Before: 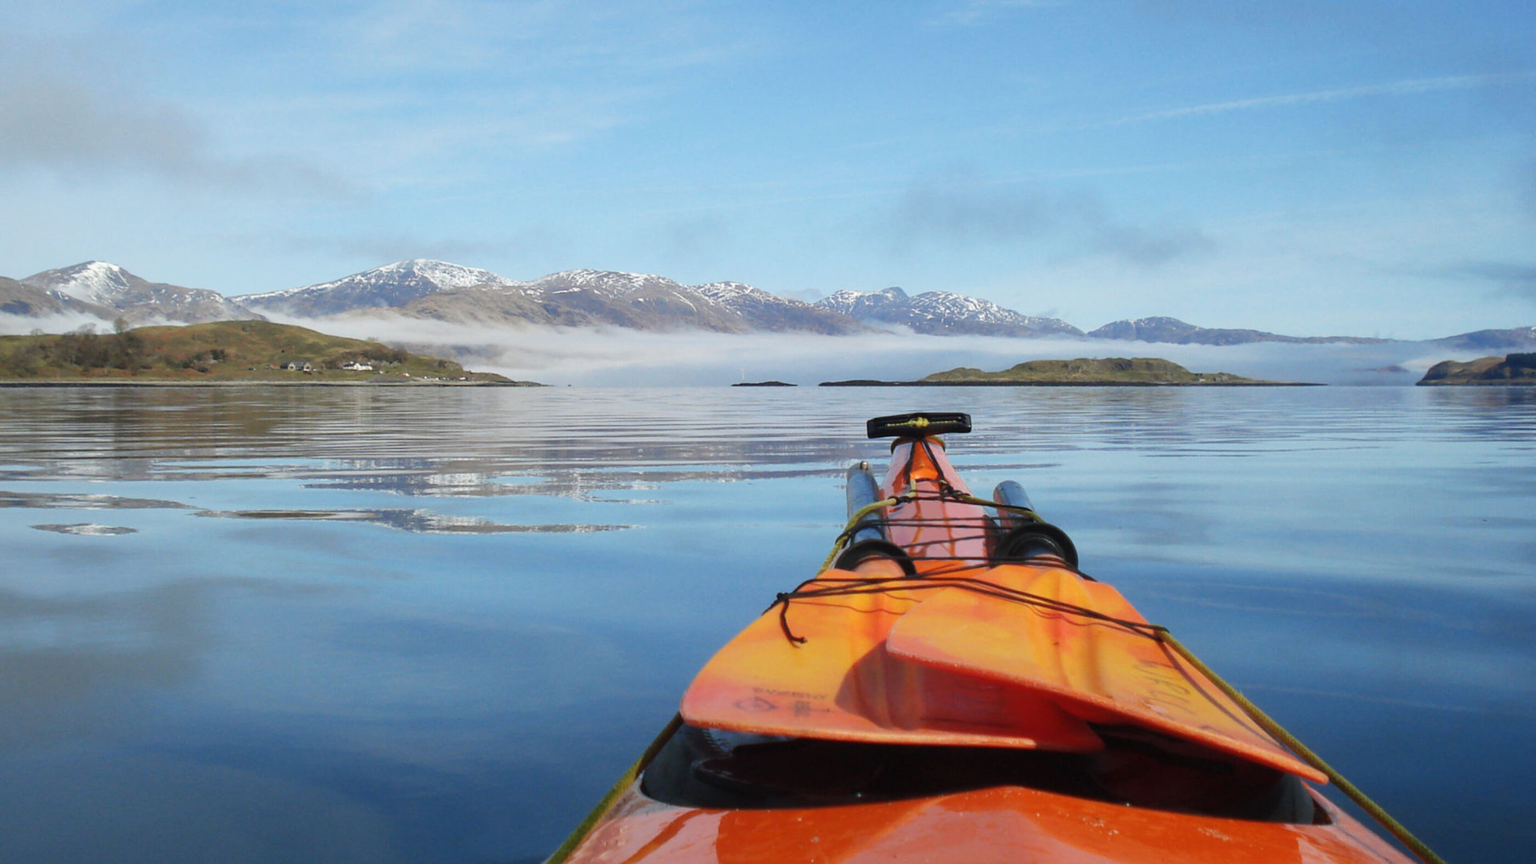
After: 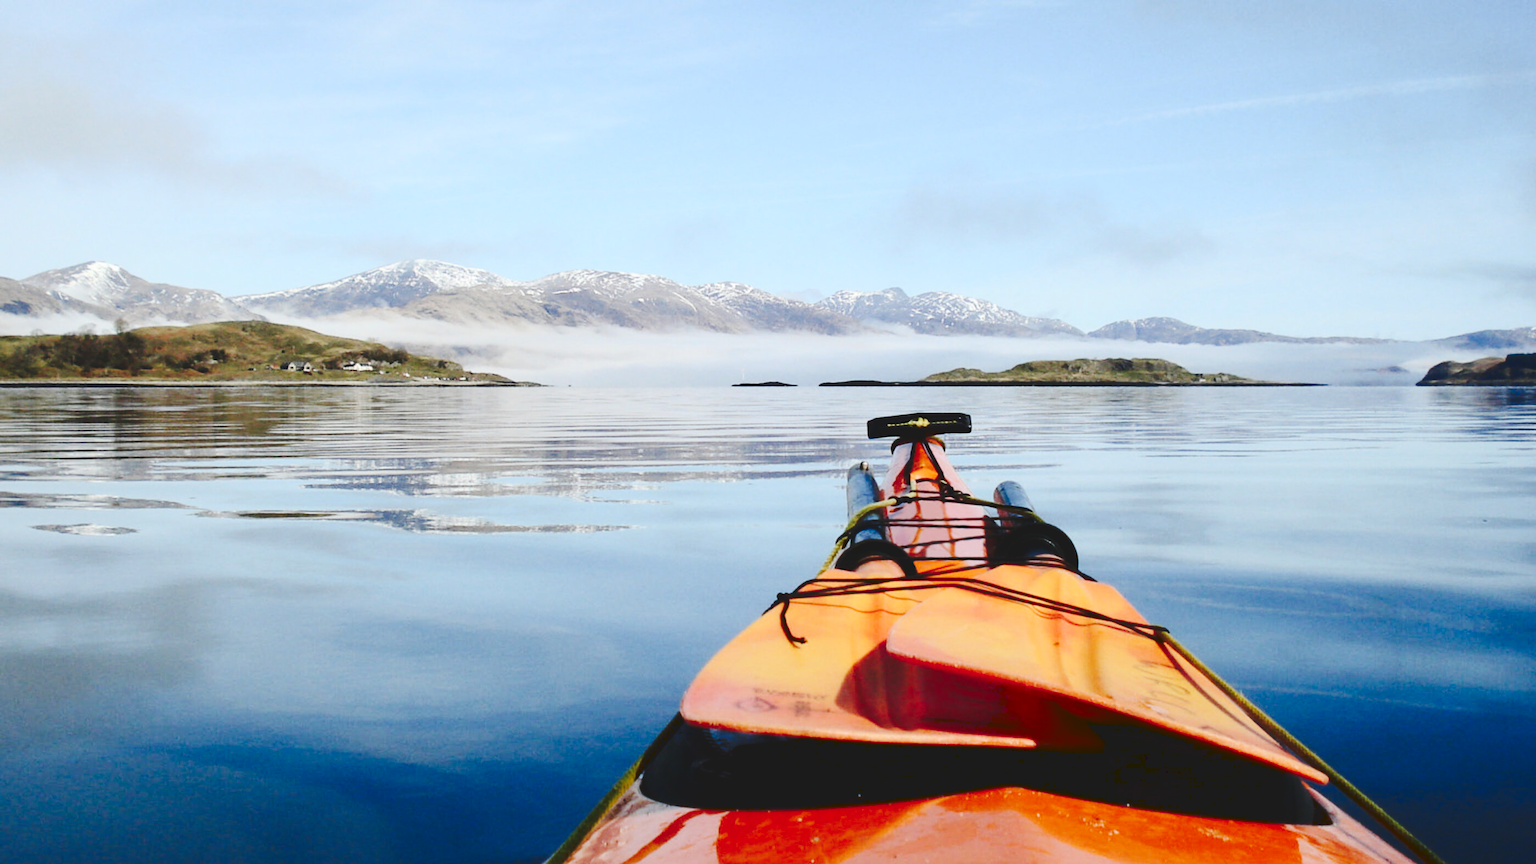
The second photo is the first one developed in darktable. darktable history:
tone curve: curves: ch0 [(0, 0) (0.003, 0.096) (0.011, 0.097) (0.025, 0.096) (0.044, 0.099) (0.069, 0.109) (0.1, 0.129) (0.136, 0.149) (0.177, 0.176) (0.224, 0.22) (0.277, 0.288) (0.335, 0.385) (0.399, 0.49) (0.468, 0.581) (0.543, 0.661) (0.623, 0.729) (0.709, 0.79) (0.801, 0.849) (0.898, 0.912) (1, 1)], preserve colors none
contrast brightness saturation: contrast 0.292
exposure: compensate highlight preservation false
